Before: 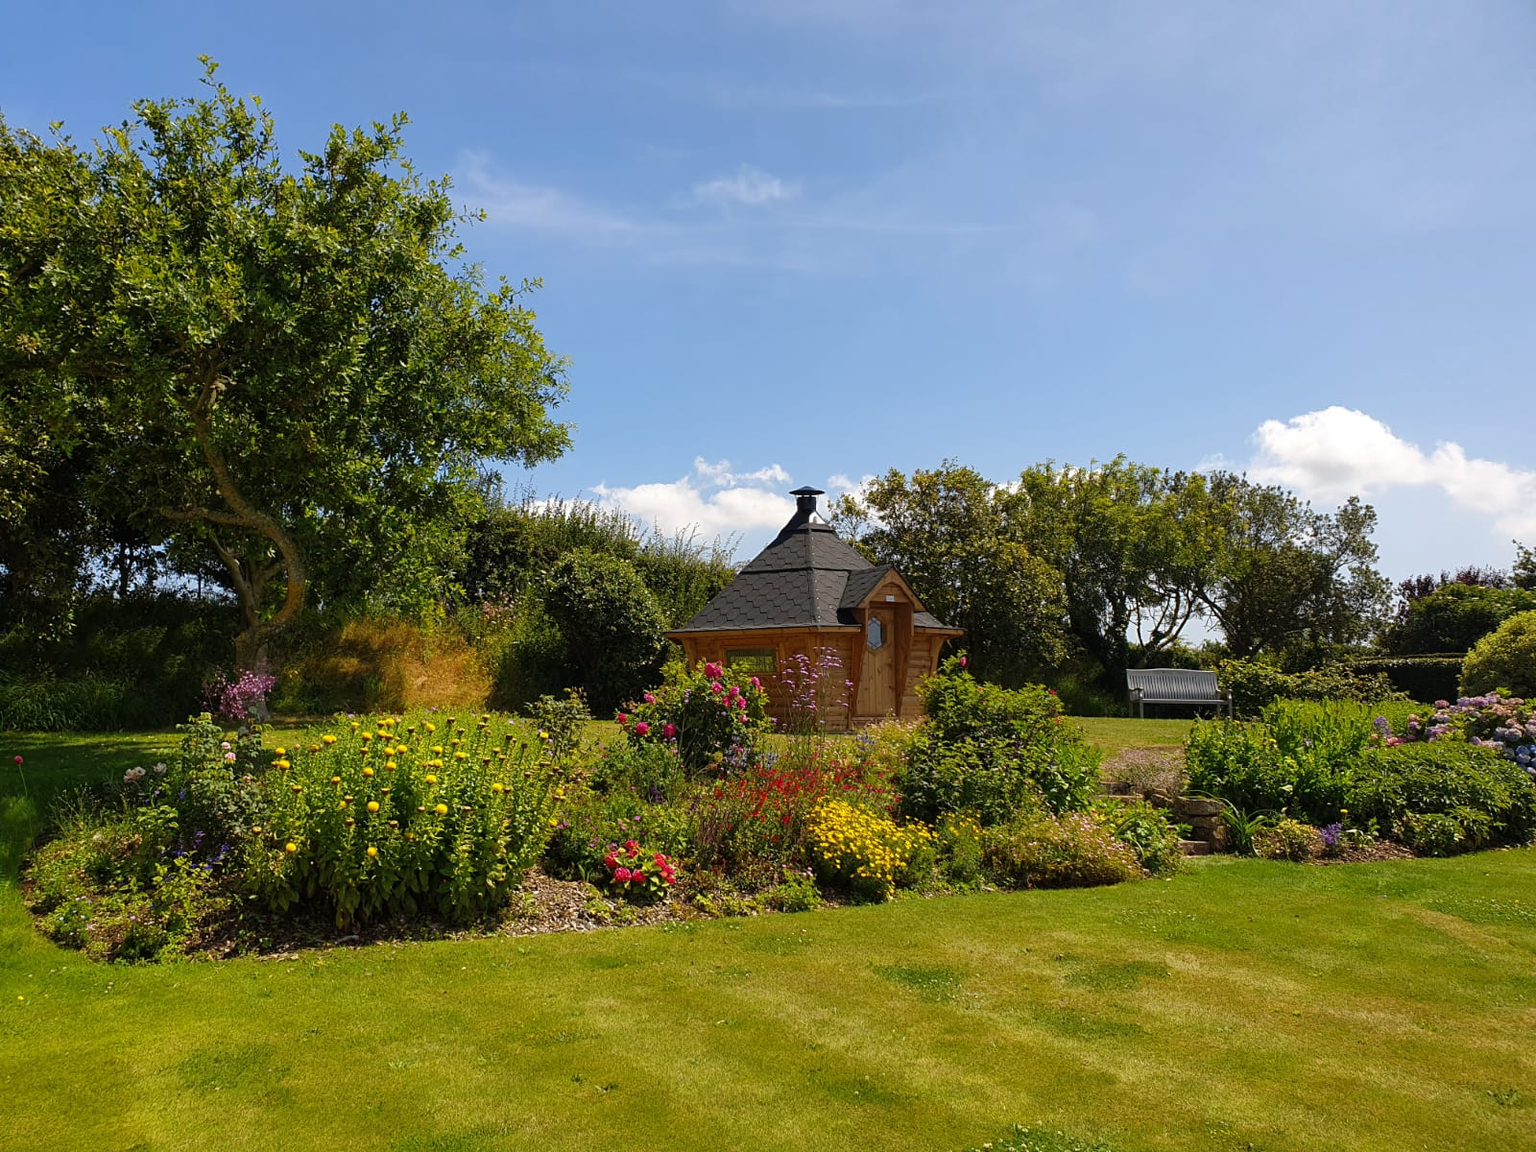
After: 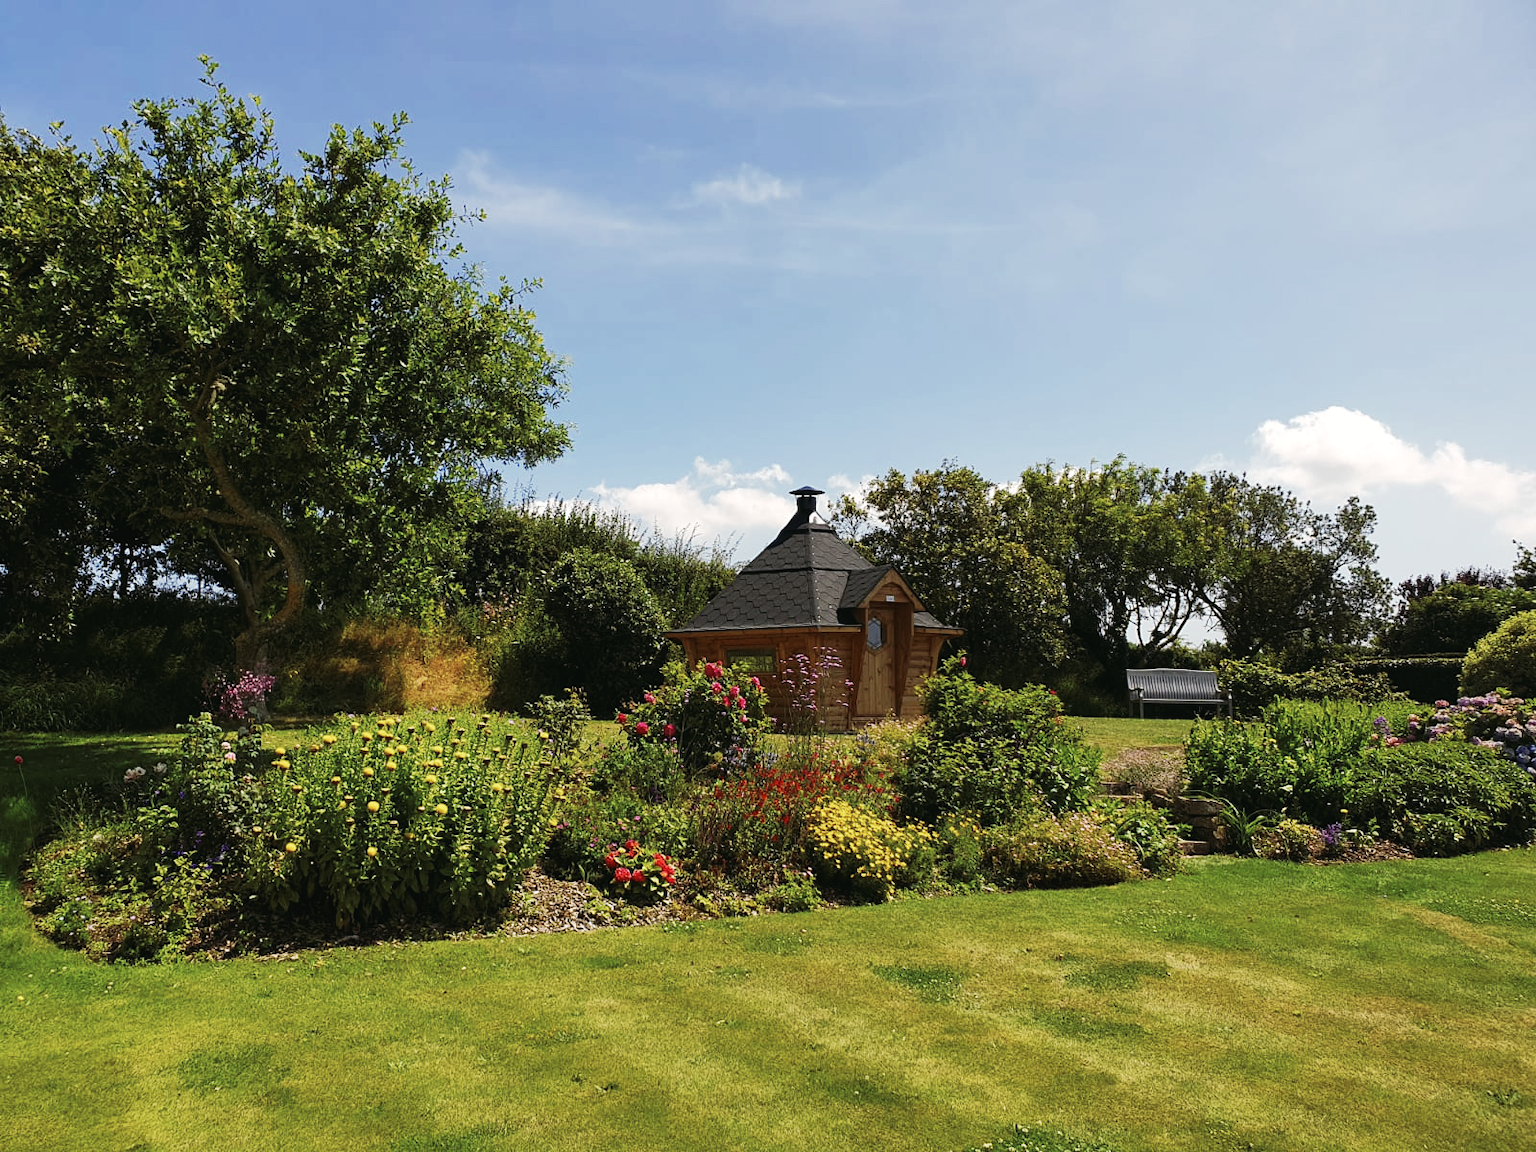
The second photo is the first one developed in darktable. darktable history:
tone curve: curves: ch0 [(0, 0) (0.003, 0.023) (0.011, 0.024) (0.025, 0.026) (0.044, 0.035) (0.069, 0.05) (0.1, 0.071) (0.136, 0.098) (0.177, 0.135) (0.224, 0.172) (0.277, 0.227) (0.335, 0.296) (0.399, 0.372) (0.468, 0.462) (0.543, 0.58) (0.623, 0.697) (0.709, 0.789) (0.801, 0.86) (0.898, 0.918) (1, 1)], preserve colors none
color look up table: target L [94.13, 96, 94.63, 83.34, 77.26, 72.37, 67.51, 56.48, 44.62, 42.75, 37.91, 18.31, 200.28, 89.54, 84.1, 73.65, 67.54, 59.36, 60.47, 52.85, 49.57, 48.7, 44.48, 41.57, 31.05, 16.93, 1.614, 68.53, 69.95, 64.81, 63.05, 56.73, 52.4, 43.08, 32.73, 43.03, 32.82, 26.45, 23.73, 18.16, 17.16, 3.256, 93.48, 86.58, 64.77, 61.9, 61.26, 50.73, 52.53], target a [-17.77, -6.124, -18.66, -43.17, -24.57, -42.23, -10.03, -2.264, -32.79, -7.538, -23.64, -10.38, 0, 2.317, -0.752, 24.96, 9.178, 45.46, 31.39, 56.34, 9.761, 23.87, 44.14, 48.23, 4.347, 26.4, -4.246, 50.92, 17.01, 25.2, 4.492, 69.08, 16.53, 26.21, 45.1, 52.01, 26.9, 47.01, 39.66, 7.893, 30.38, 27.18, -9.57, -35.69, -22.52, -17.62, -29.27, -3.53, -8.78], target b [64.28, 4.655, 25.63, 8.942, 18.73, 43.51, 44.39, 5.978, 27.71, 28.58, 7.622, 4.731, 0, 13.67, 48.04, 16.38, 25.99, 5.411, 50.25, 30.78, 37.28, 17.16, 20.95, 48.94, 3.242, 25.5, 2.455, -29.52, -27.32, -1.879, -13.14, -33.88, -48.07, -19.79, -75.65, -8.779, -55.72, -49.23, -31.82, -27.64, -7.57, -34.26, -4.834, -9.535, -32.25, -21.15, -4.358, -33.89, -11.86], num patches 49
